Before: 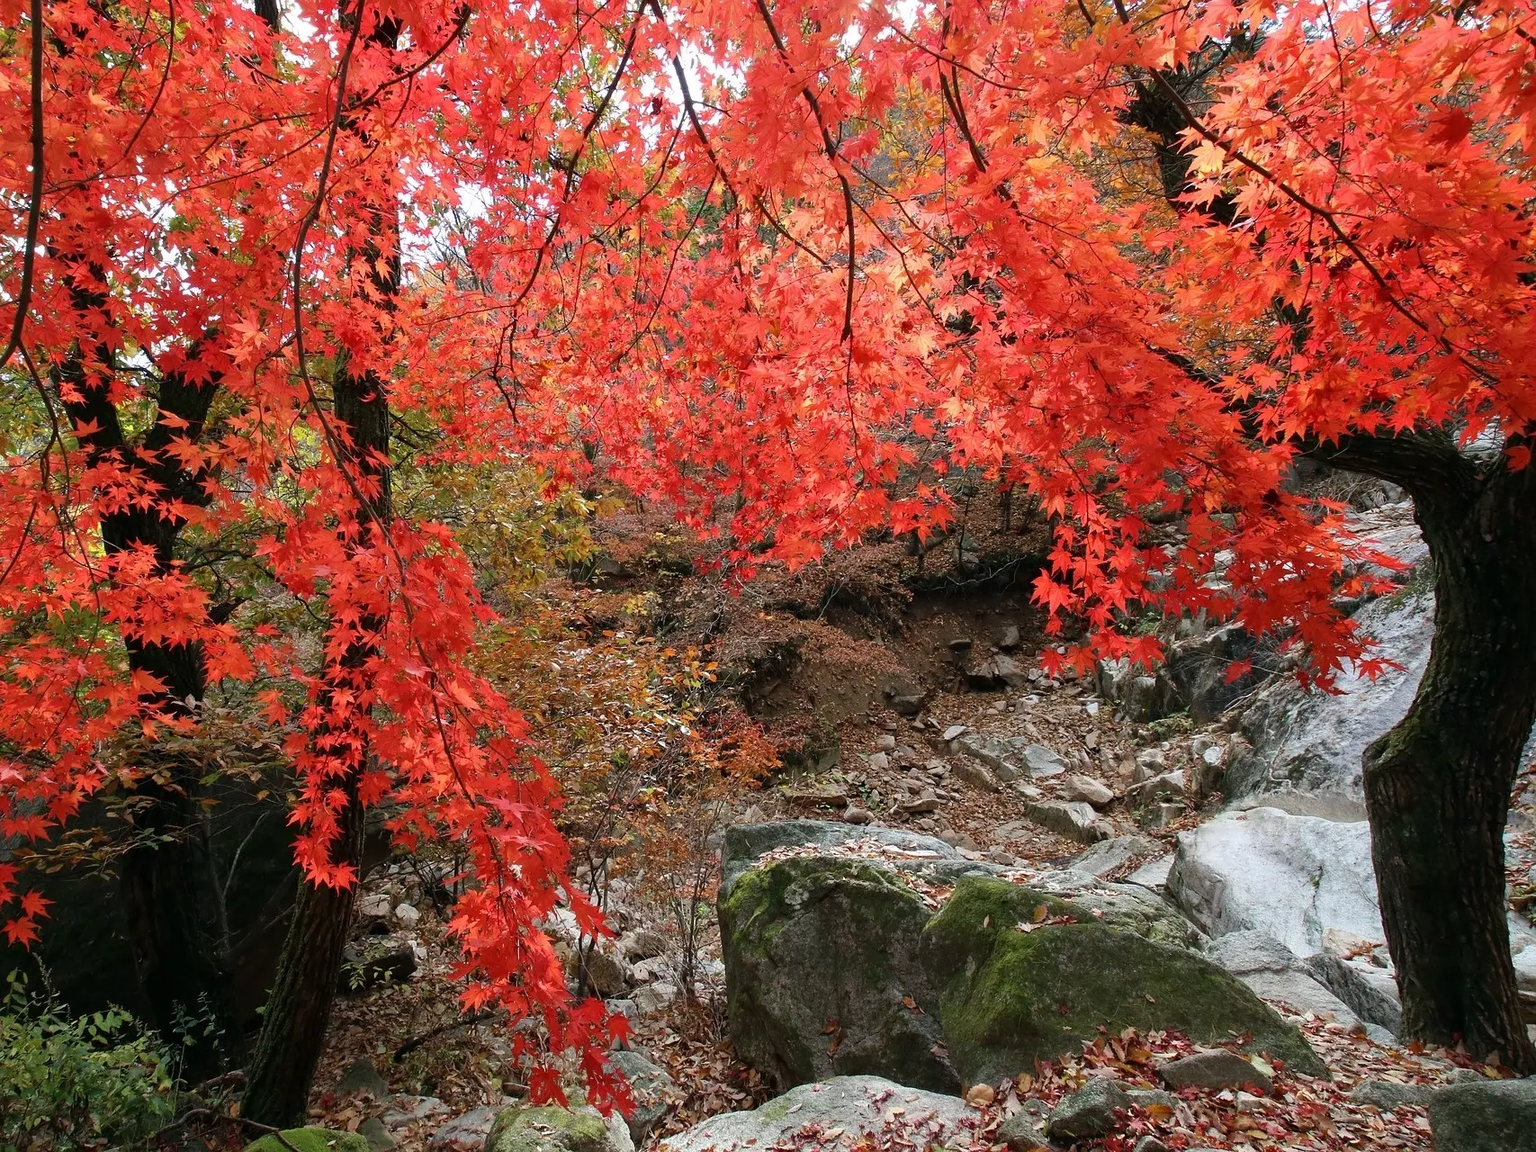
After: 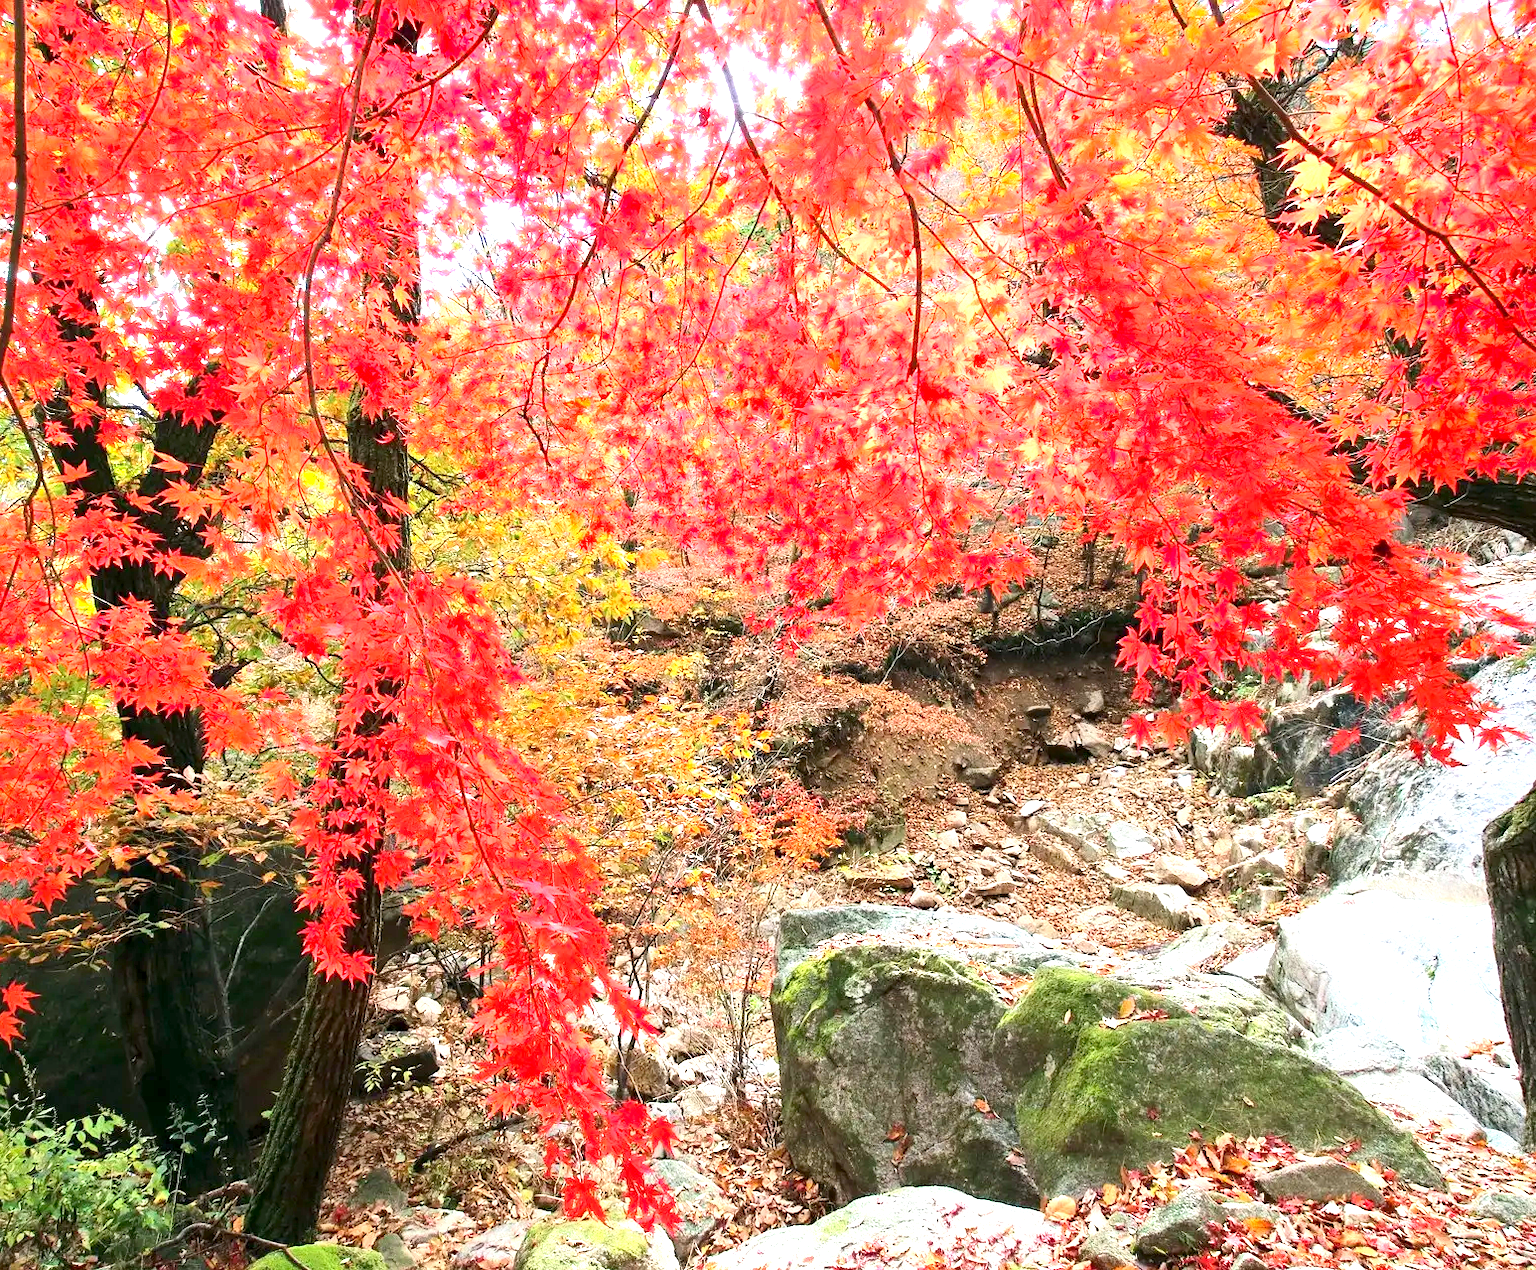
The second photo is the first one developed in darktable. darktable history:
contrast brightness saturation: contrast 0.201, brightness 0.161, saturation 0.217
exposure: black level correction 0.001, exposure 1.821 EV, compensate exposure bias true, compensate highlight preservation false
crop and rotate: left 1.287%, right 8.038%
